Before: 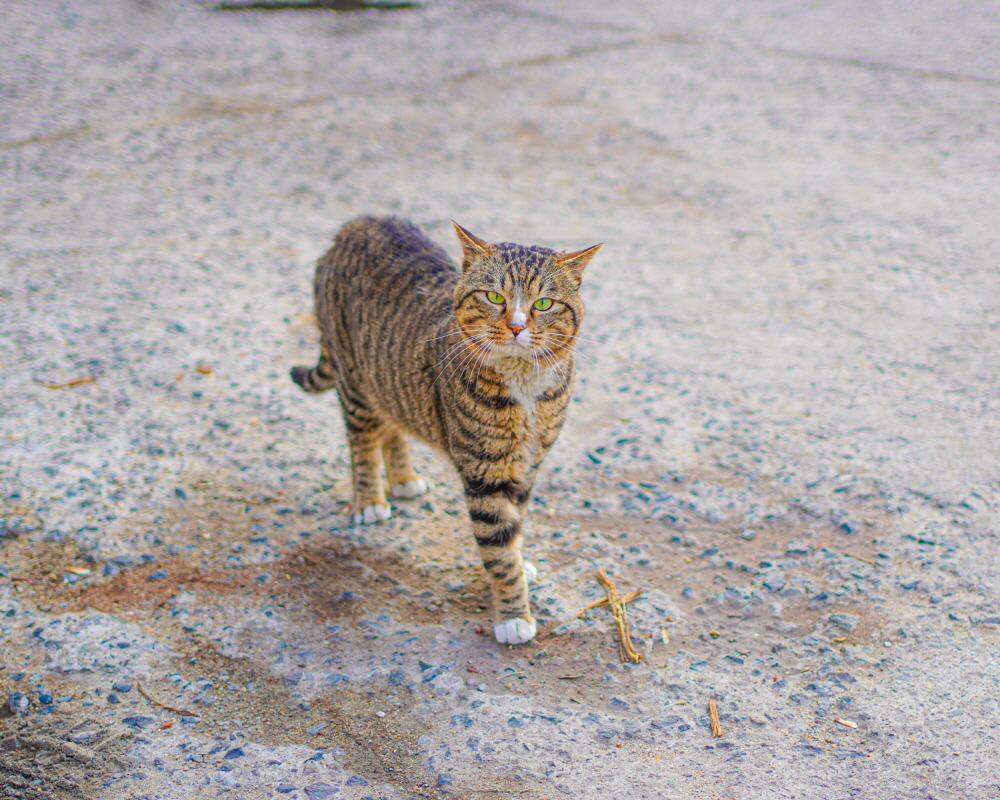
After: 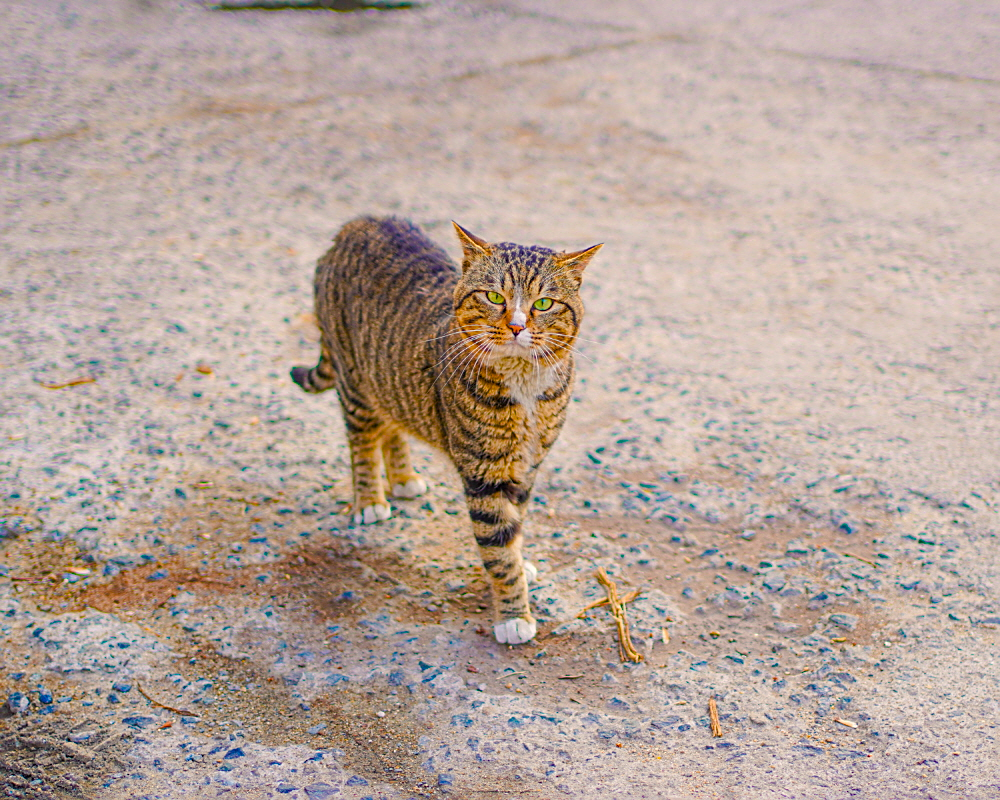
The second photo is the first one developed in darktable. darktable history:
color balance rgb: shadows lift › luminance -10.042%, highlights gain › chroma 3.099%, highlights gain › hue 60.19°, perceptual saturation grading › global saturation 27.346%, perceptual saturation grading › highlights -28.27%, perceptual saturation grading › mid-tones 15.532%, perceptual saturation grading › shadows 34.475%, global vibrance 15.121%
sharpen: on, module defaults
